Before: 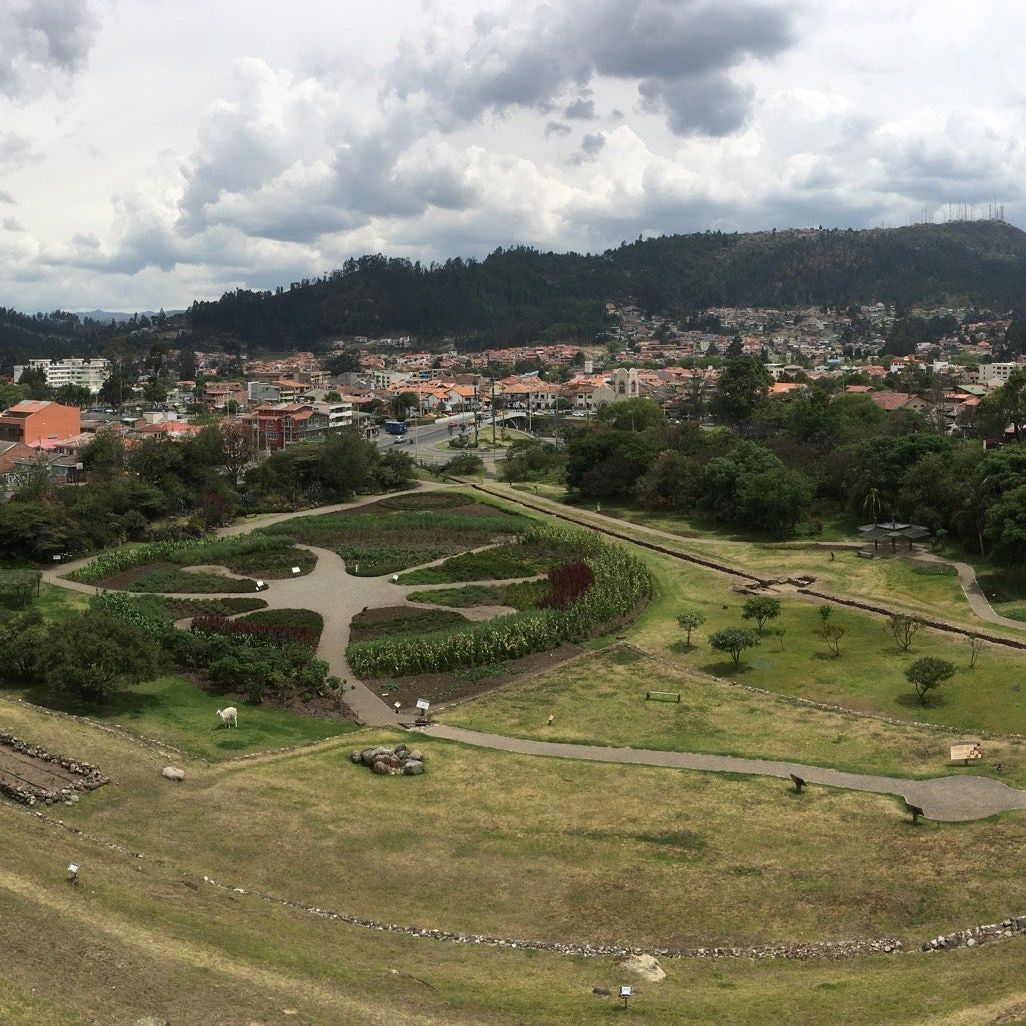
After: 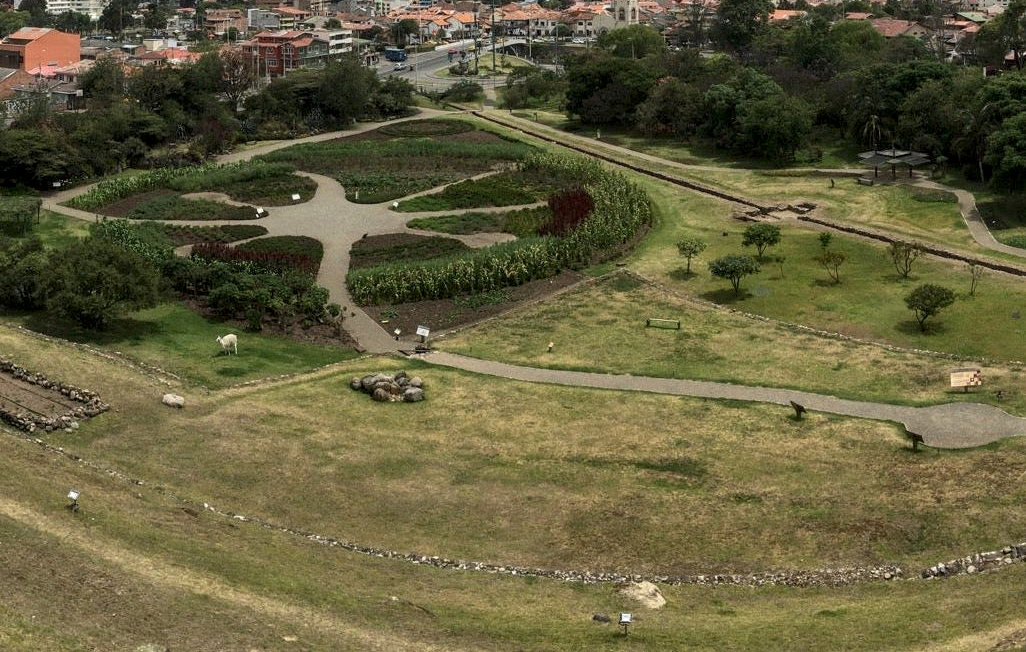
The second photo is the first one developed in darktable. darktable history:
local contrast: detail 130%
crop and rotate: top 36.435%
